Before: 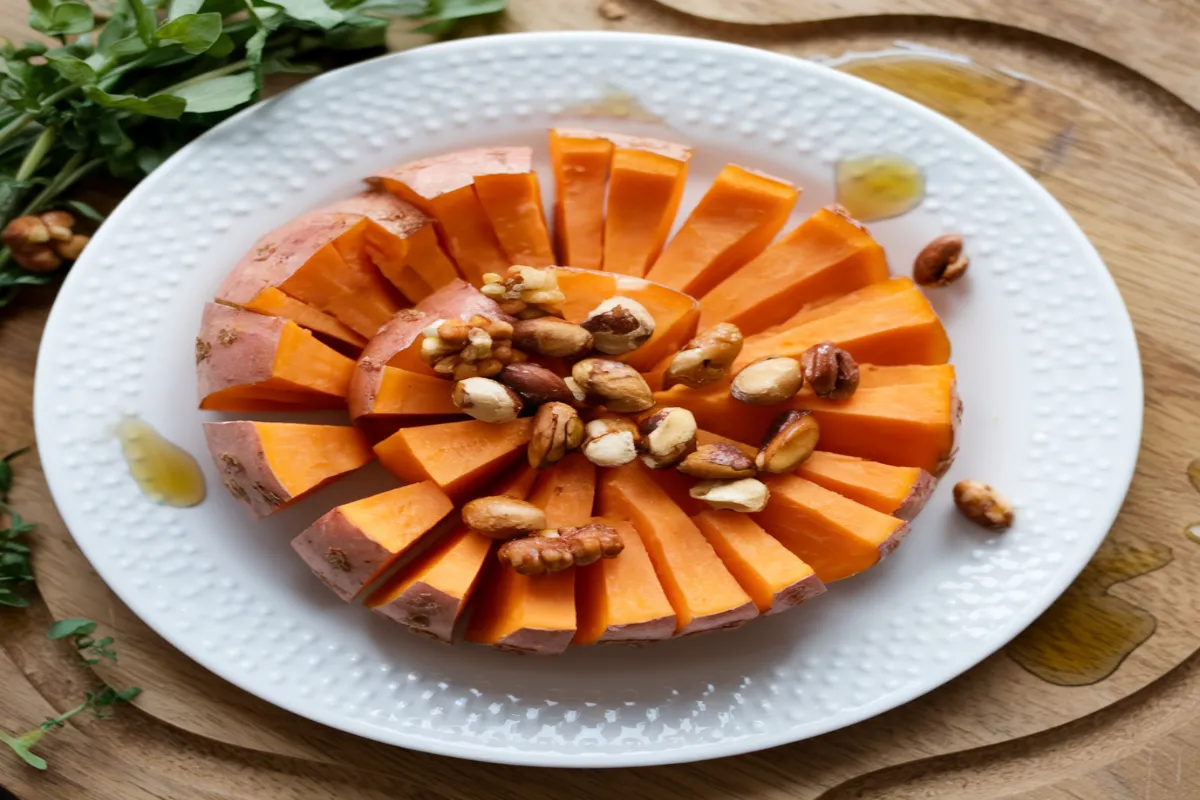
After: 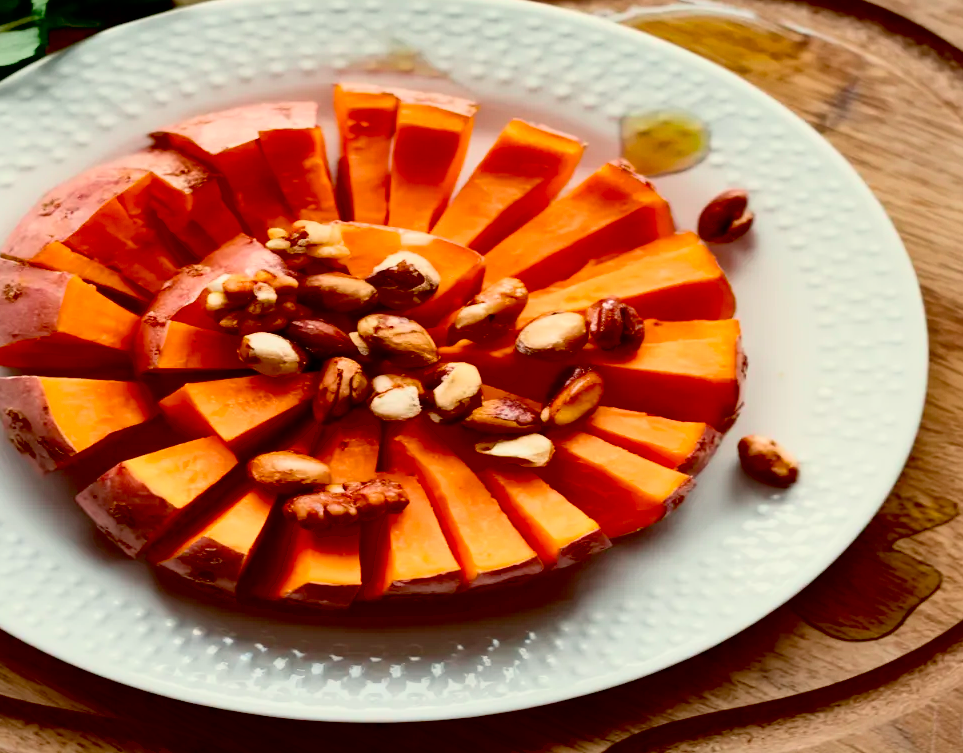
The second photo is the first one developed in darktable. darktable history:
shadows and highlights: shadows 43.71, white point adjustment -1.46, soften with gaussian
exposure: black level correction 0.047, exposure 0.013 EV, compensate highlight preservation false
crop and rotate: left 17.959%, top 5.771%, right 1.742%
white balance: red 1.029, blue 0.92
tone curve: curves: ch0 [(0, 0) (0.059, 0.027) (0.178, 0.105) (0.292, 0.233) (0.485, 0.472) (0.837, 0.887) (1, 0.983)]; ch1 [(0, 0) (0.23, 0.166) (0.34, 0.298) (0.371, 0.334) (0.435, 0.413) (0.477, 0.469) (0.499, 0.498) (0.534, 0.551) (0.56, 0.585) (0.754, 0.801) (1, 1)]; ch2 [(0, 0) (0.431, 0.414) (0.498, 0.503) (0.524, 0.531) (0.568, 0.567) (0.6, 0.597) (0.65, 0.651) (0.752, 0.764) (1, 1)], color space Lab, independent channels, preserve colors none
